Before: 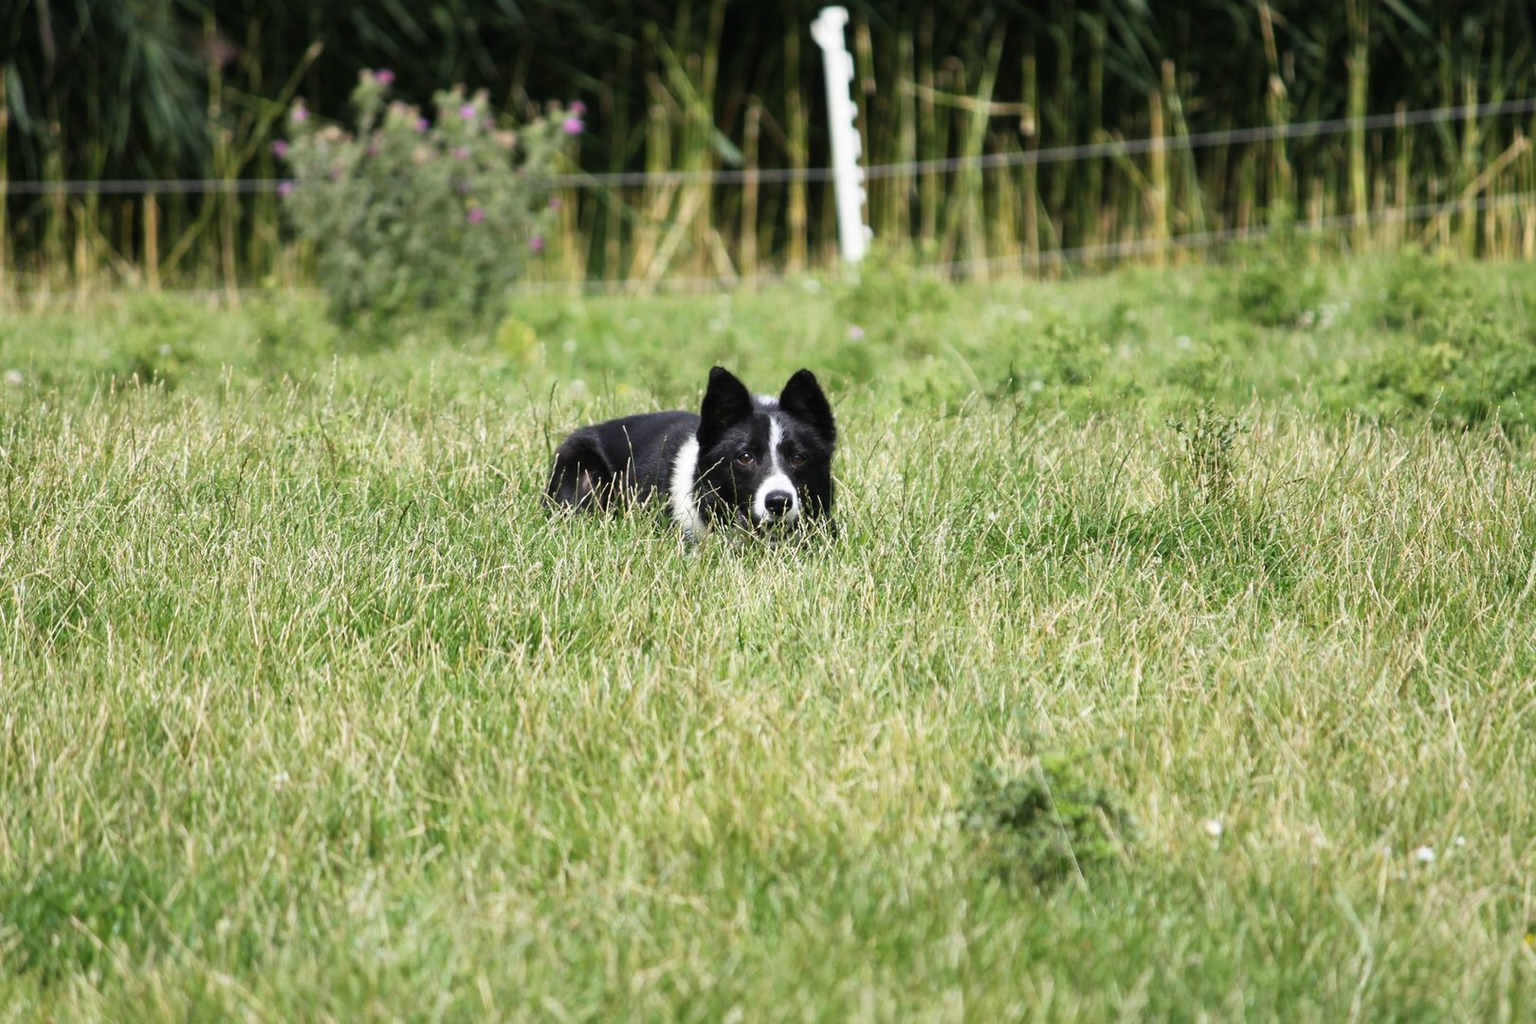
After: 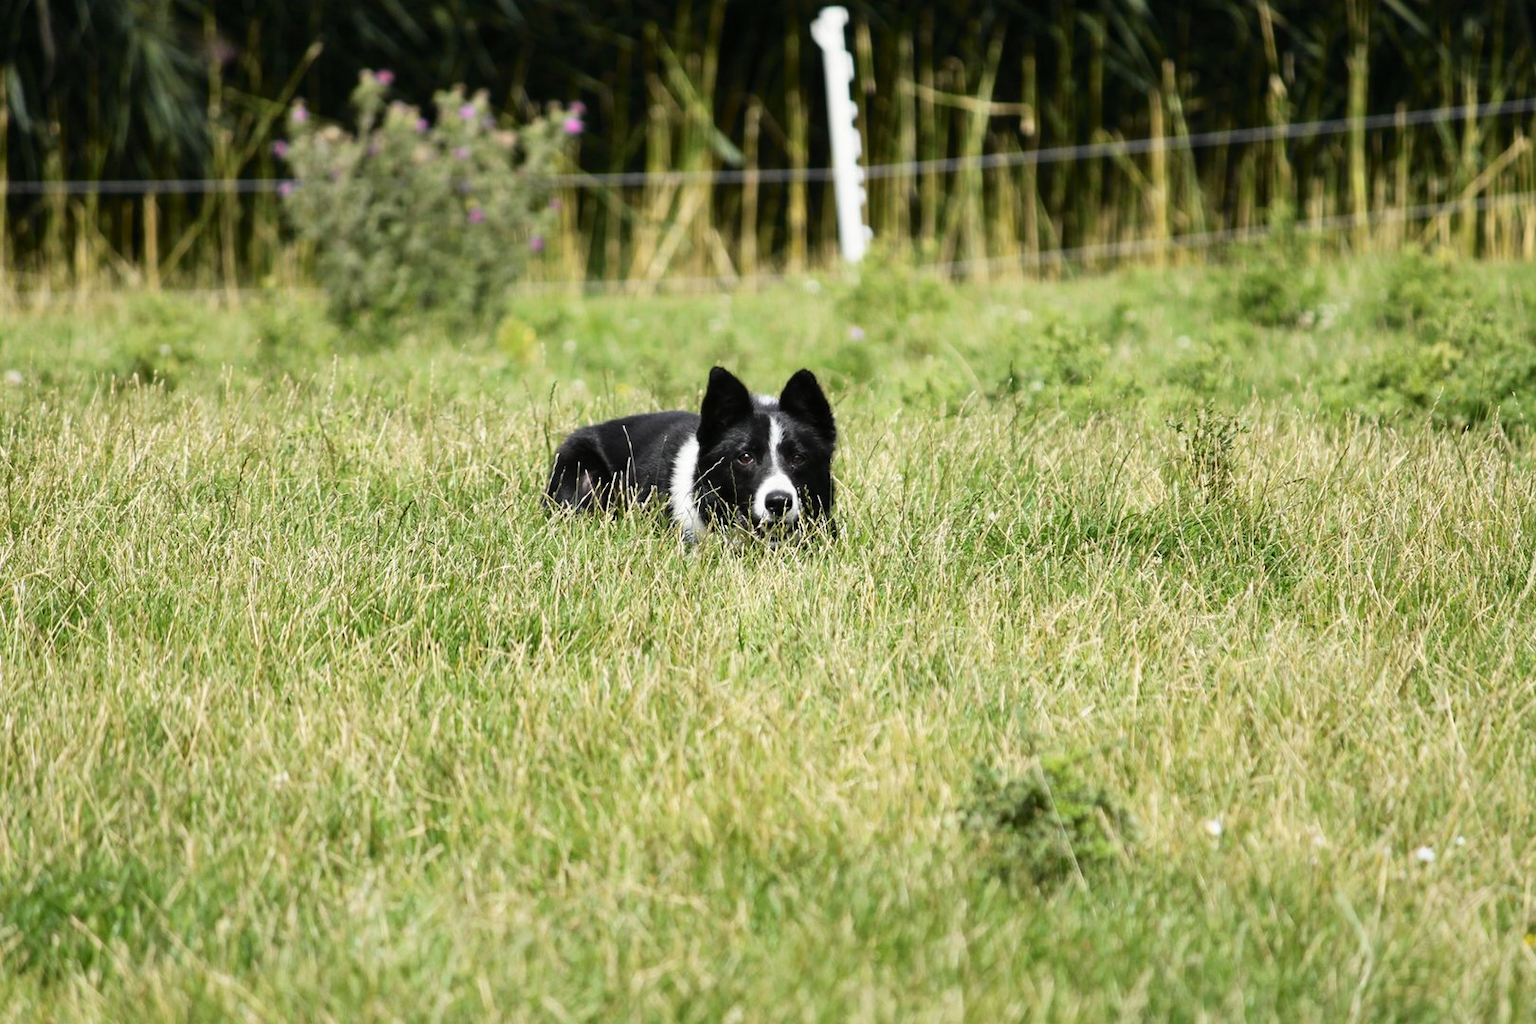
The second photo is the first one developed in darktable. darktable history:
tone curve: curves: ch0 [(0, 0) (0.037, 0.025) (0.131, 0.093) (0.275, 0.256) (0.497, 0.51) (0.617, 0.643) (0.704, 0.732) (0.813, 0.832) (0.911, 0.925) (0.997, 0.995)]; ch1 [(0, 0) (0.301, 0.3) (0.444, 0.45) (0.493, 0.495) (0.507, 0.503) (0.534, 0.533) (0.582, 0.58) (0.658, 0.693) (0.746, 0.77) (1, 1)]; ch2 [(0, 0) (0.246, 0.233) (0.36, 0.352) (0.415, 0.418) (0.476, 0.492) (0.502, 0.504) (0.525, 0.518) (0.539, 0.544) (0.586, 0.602) (0.634, 0.651) (0.706, 0.727) (0.853, 0.852) (1, 0.951)], color space Lab, independent channels, preserve colors none
